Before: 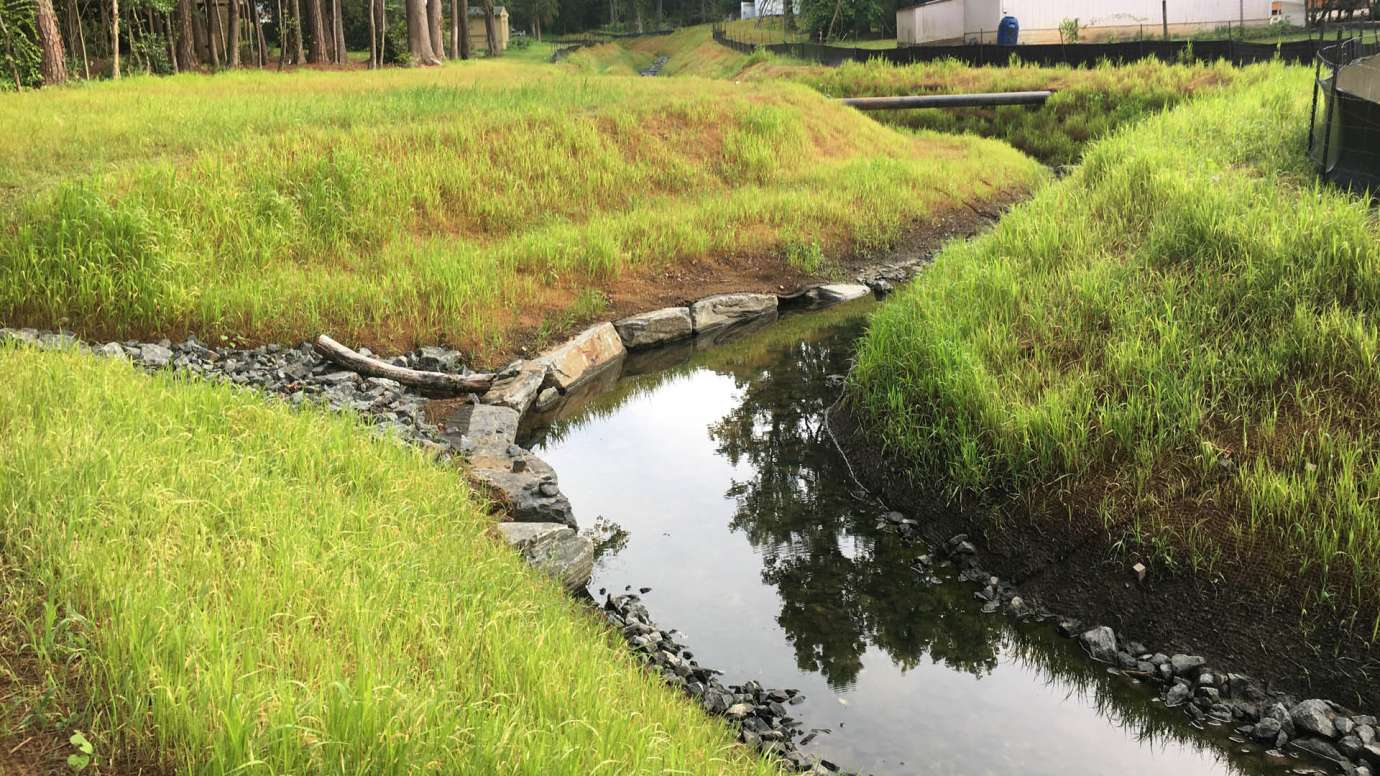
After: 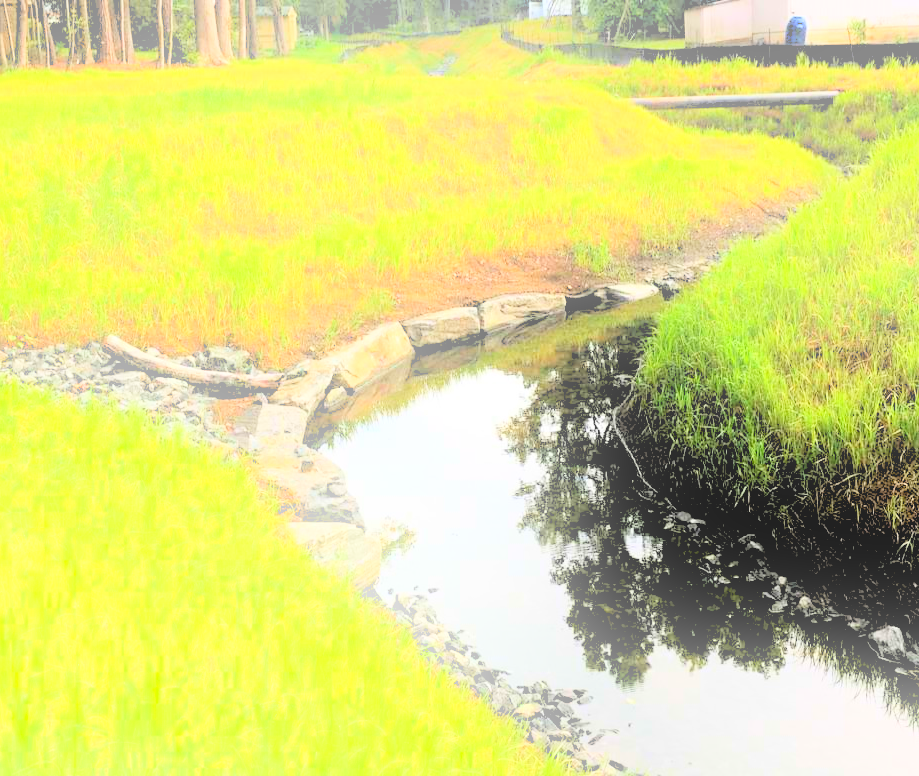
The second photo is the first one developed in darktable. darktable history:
bloom: threshold 82.5%, strength 16.25%
rgb levels: levels [[0.027, 0.429, 0.996], [0, 0.5, 1], [0, 0.5, 1]]
contrast brightness saturation: contrast 0.23, brightness 0.1, saturation 0.29
crop: left 15.419%, right 17.914%
